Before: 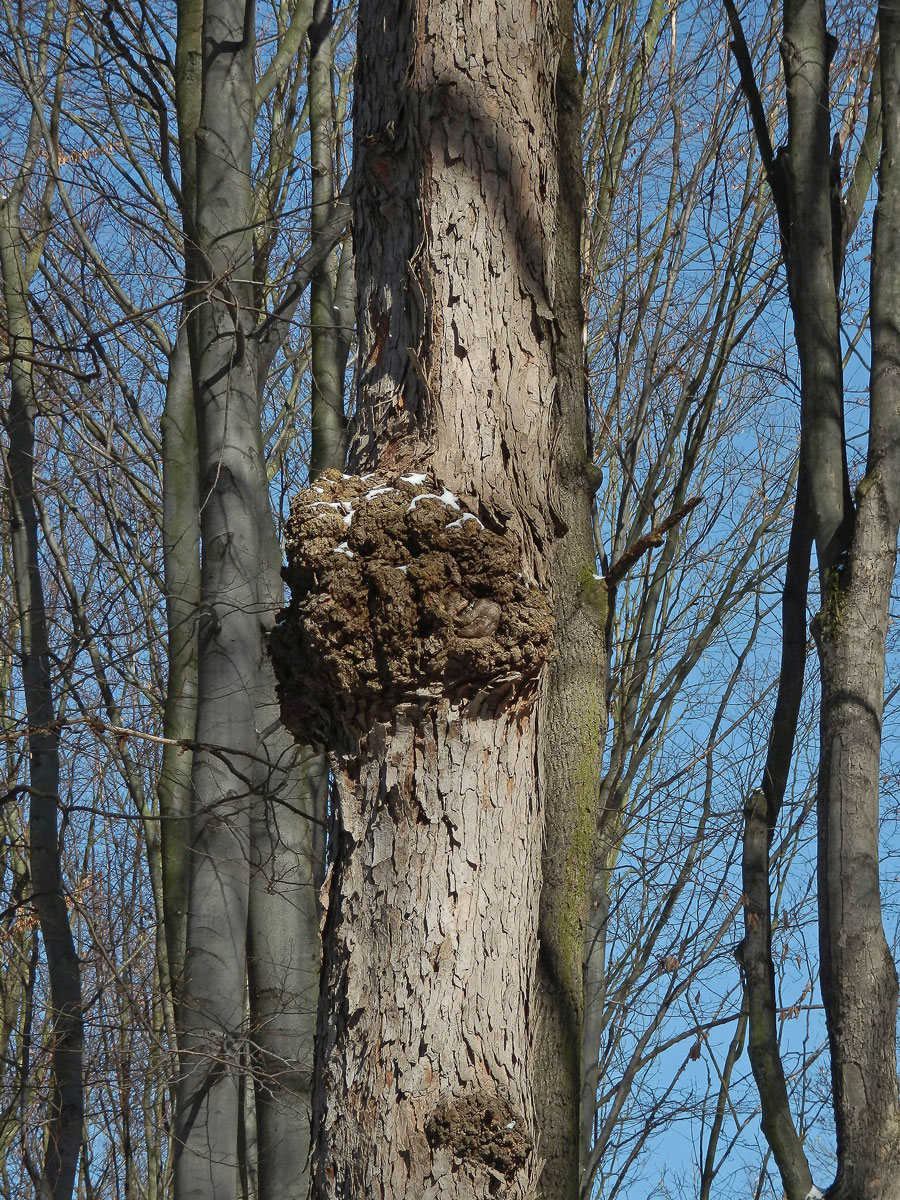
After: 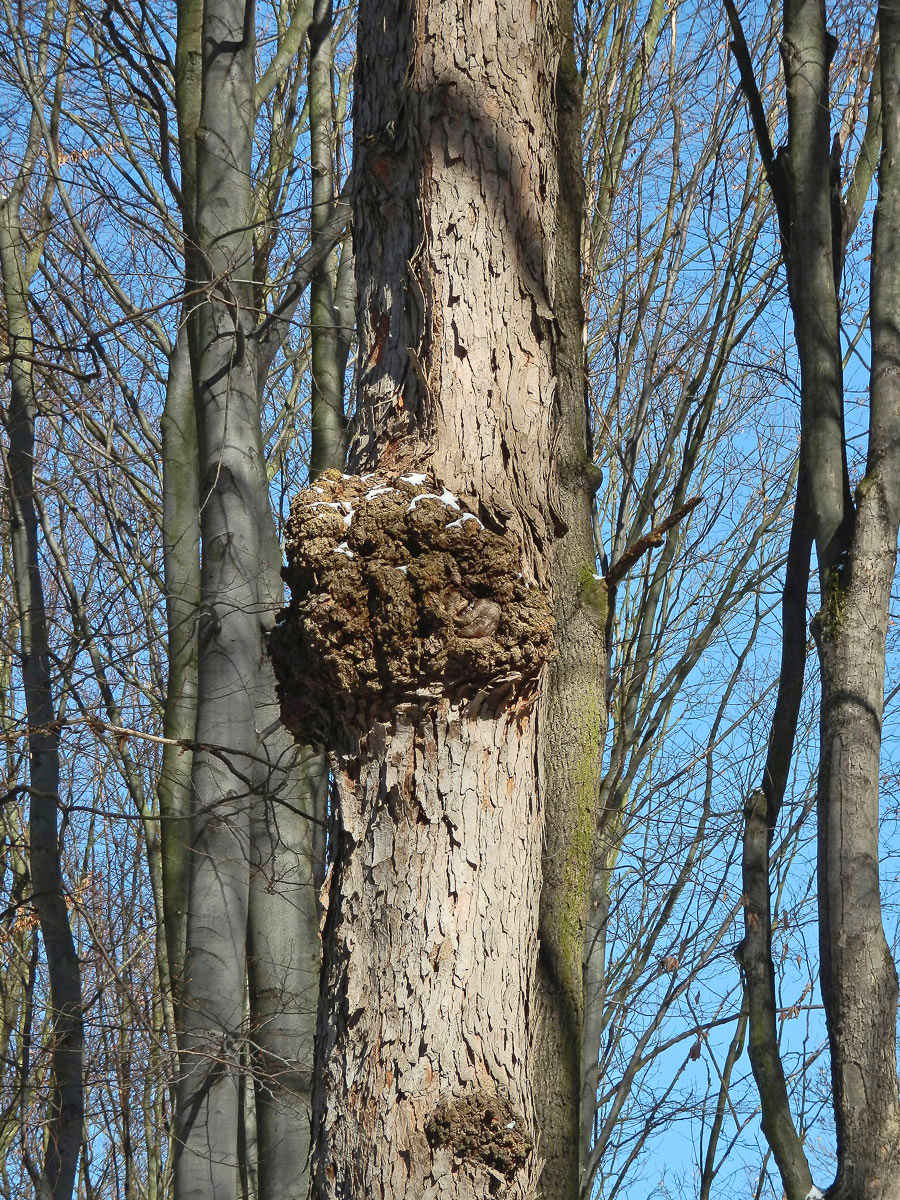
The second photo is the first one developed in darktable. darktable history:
contrast brightness saturation: contrast 0.204, brightness 0.161, saturation 0.219
